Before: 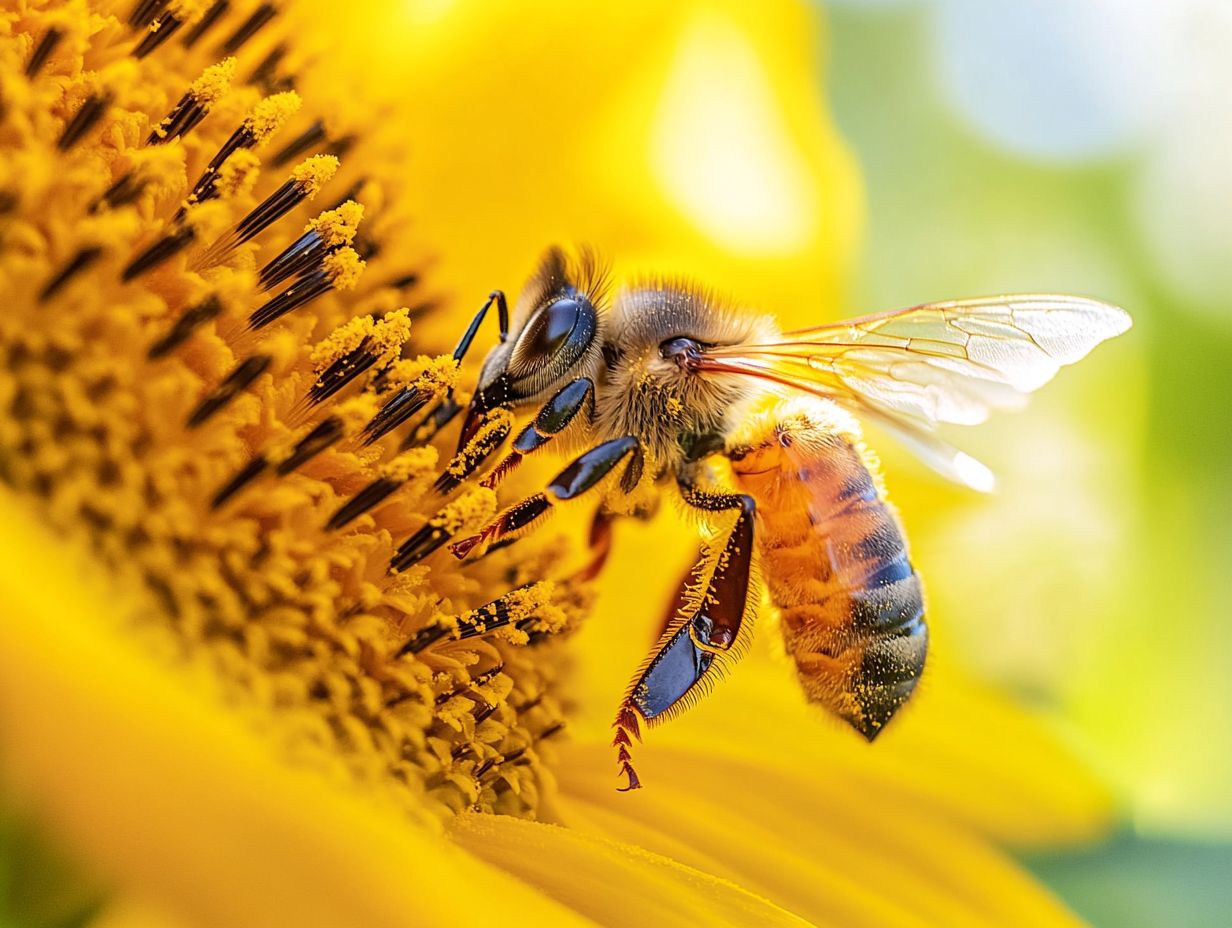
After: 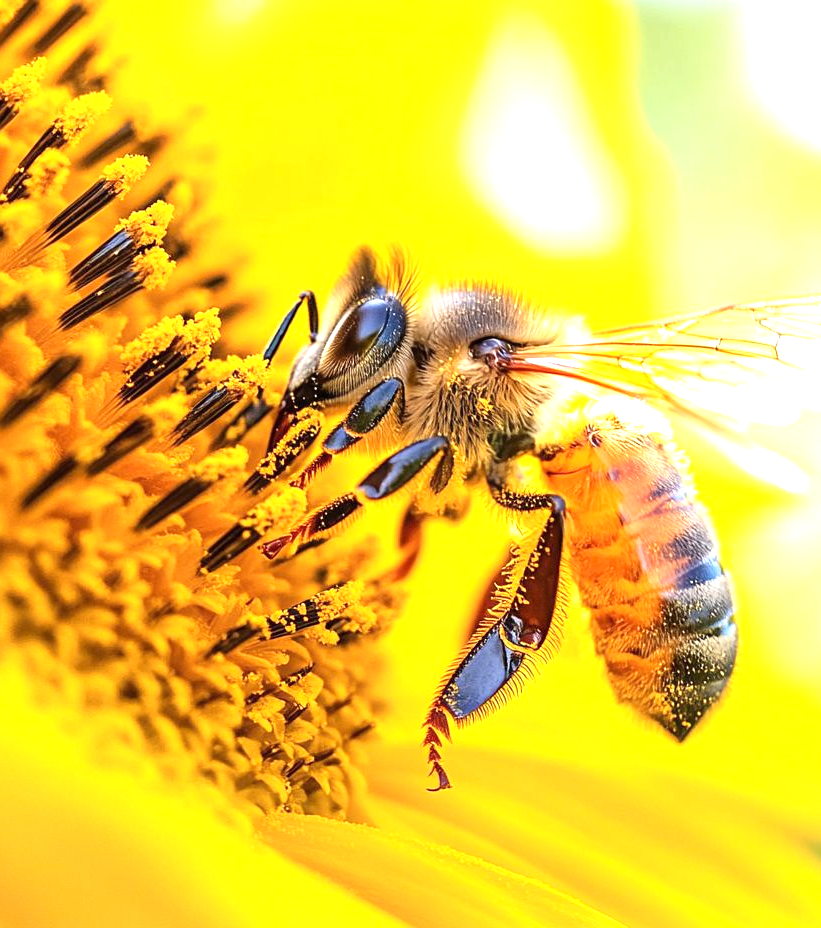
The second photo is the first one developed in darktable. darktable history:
crop and rotate: left 15.446%, right 17.836%
exposure: black level correction 0, exposure 0.9 EV, compensate highlight preservation false
